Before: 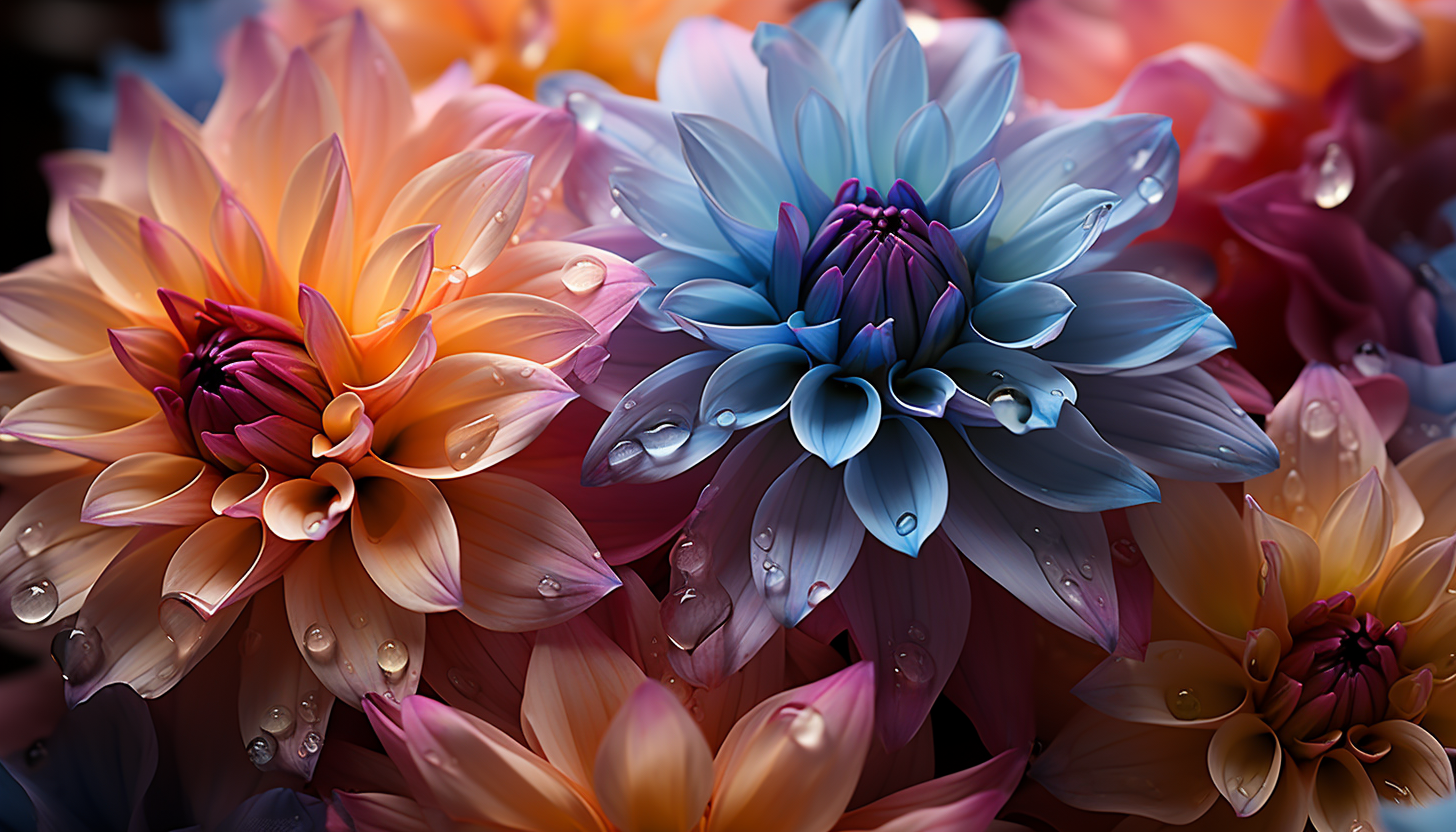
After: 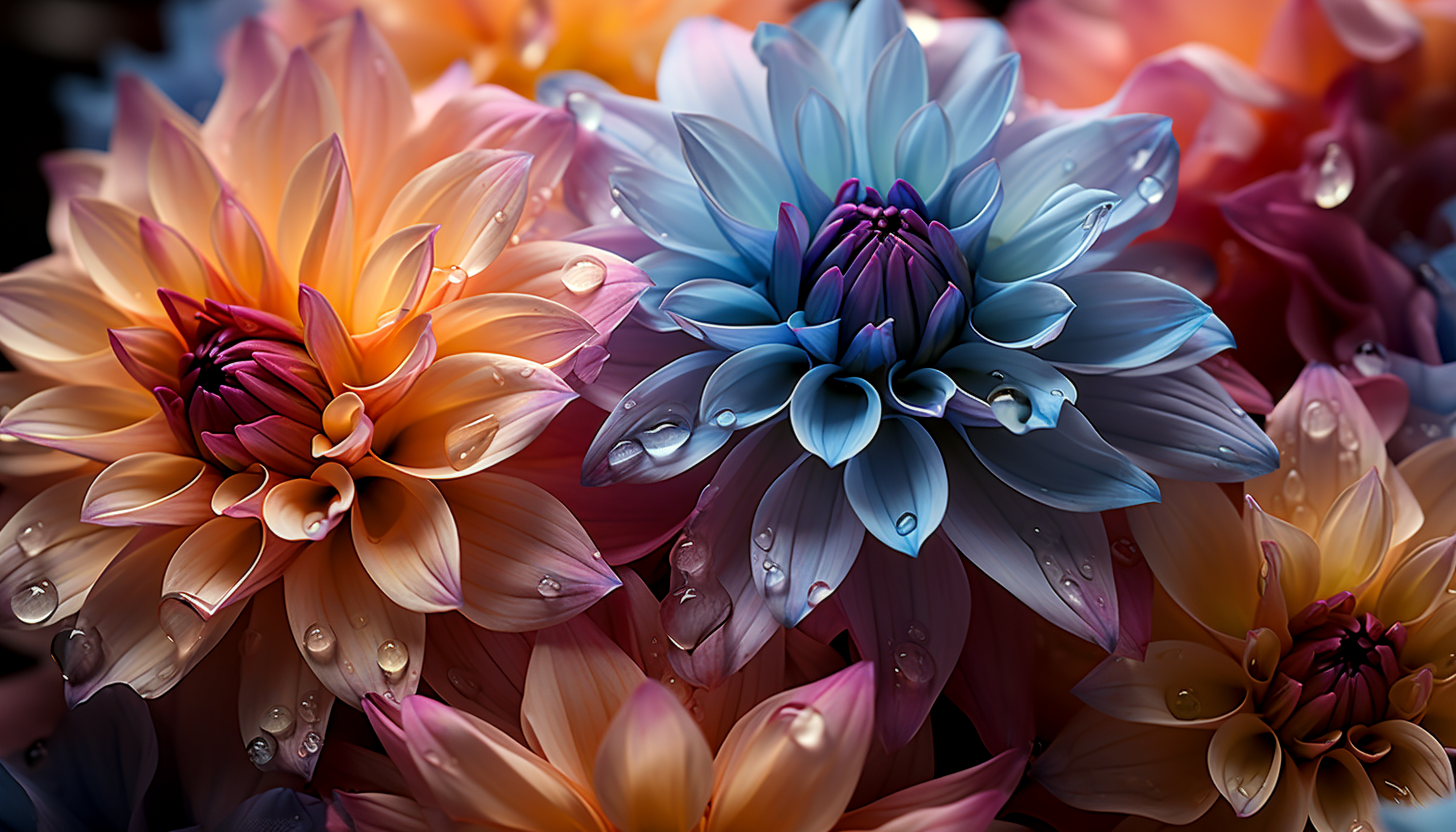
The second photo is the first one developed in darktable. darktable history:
color correction: highlights a* -2.56, highlights b* 2.6
local contrast: on, module defaults
